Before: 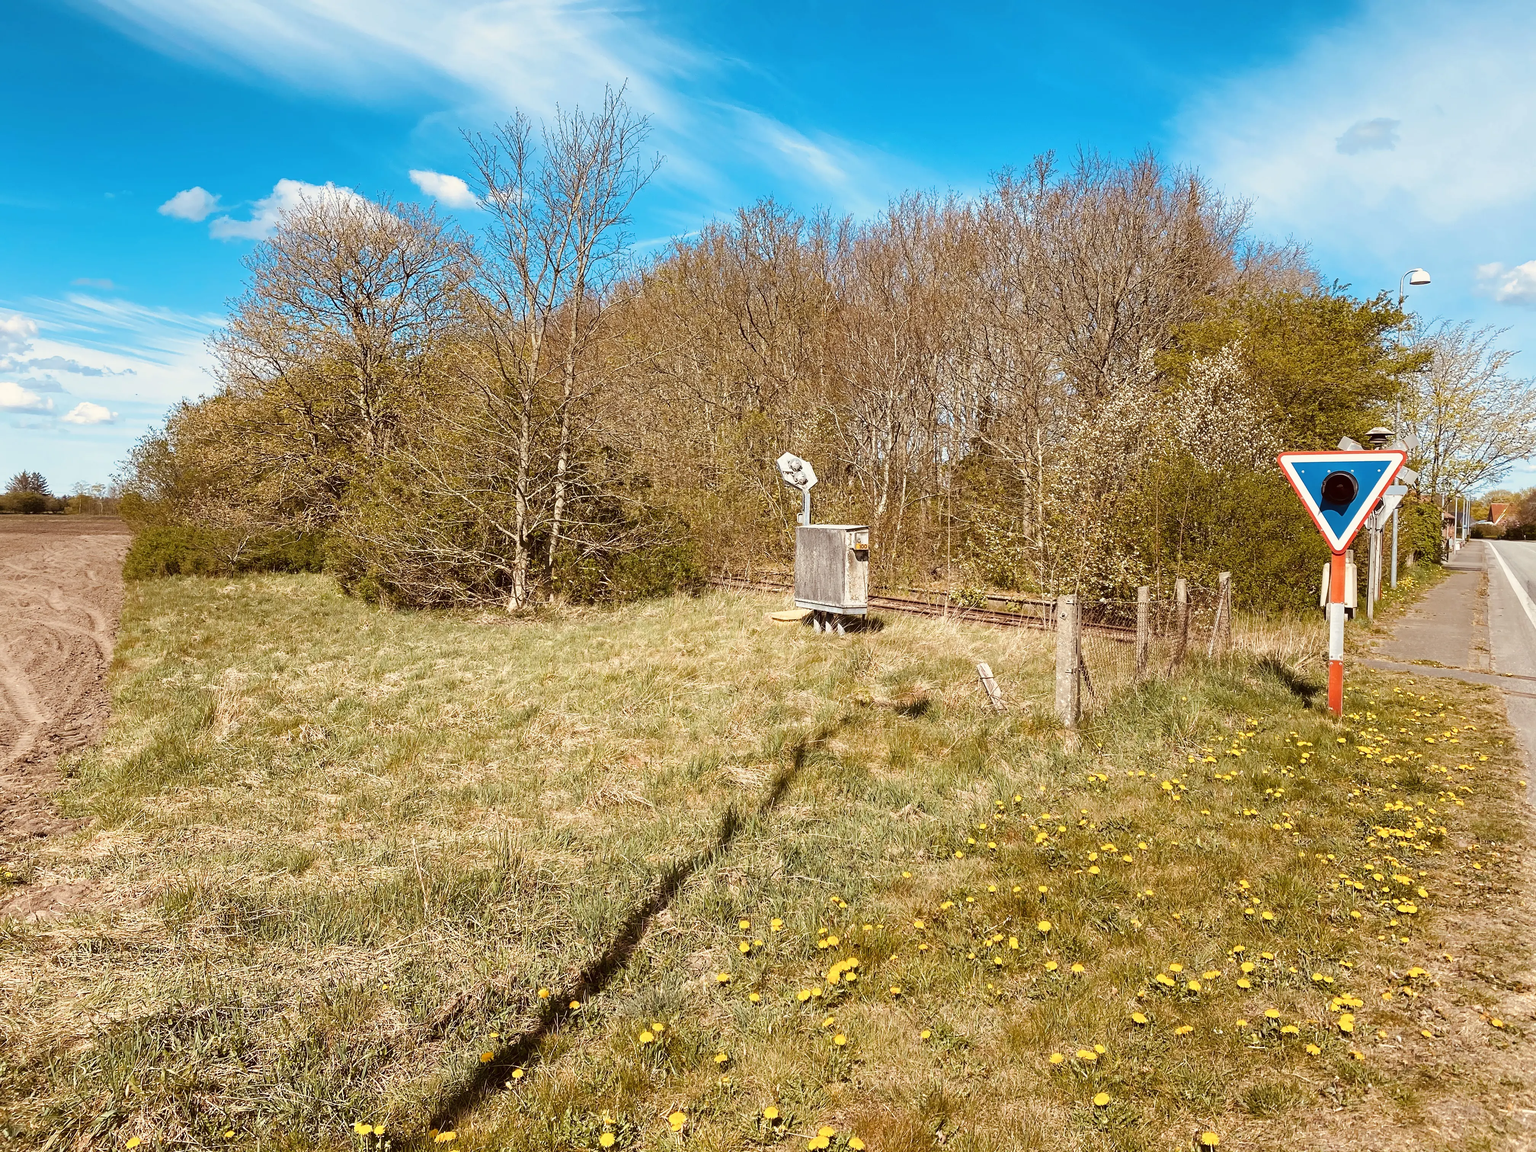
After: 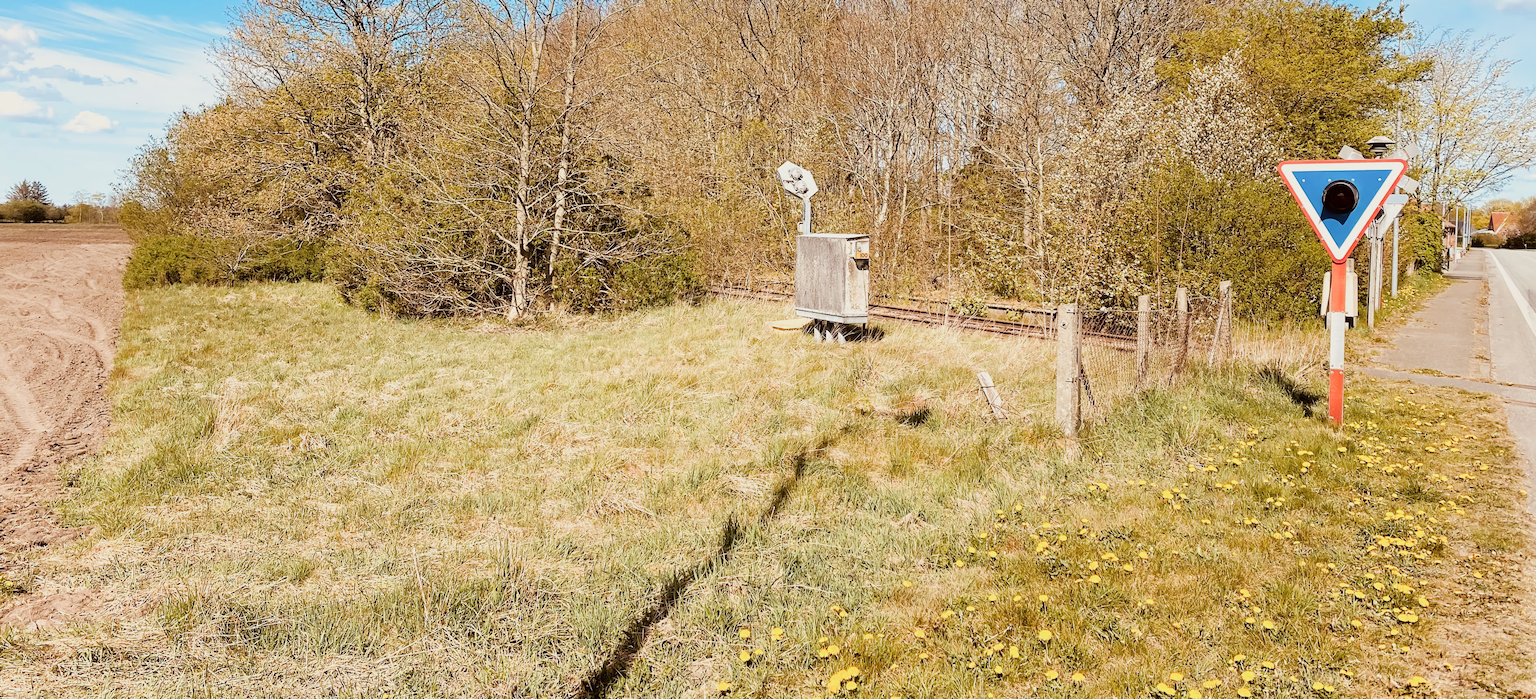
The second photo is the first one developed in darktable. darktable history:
crop and rotate: top 25.357%, bottom 13.942%
exposure: exposure 0.766 EV, compensate highlight preservation false
filmic rgb: black relative exposure -7.65 EV, white relative exposure 4.56 EV, hardness 3.61, contrast 1.05
